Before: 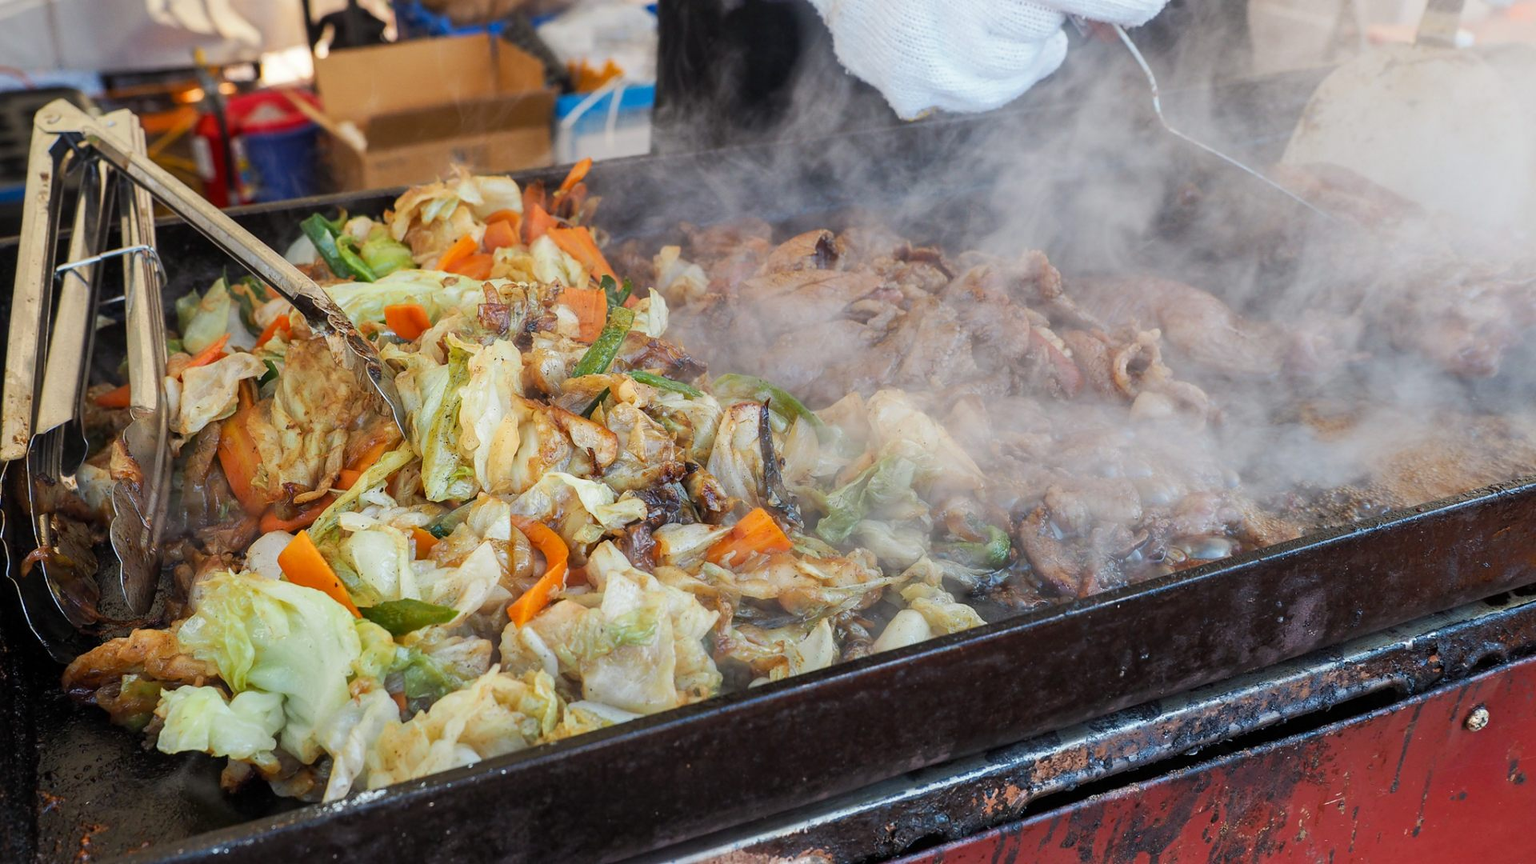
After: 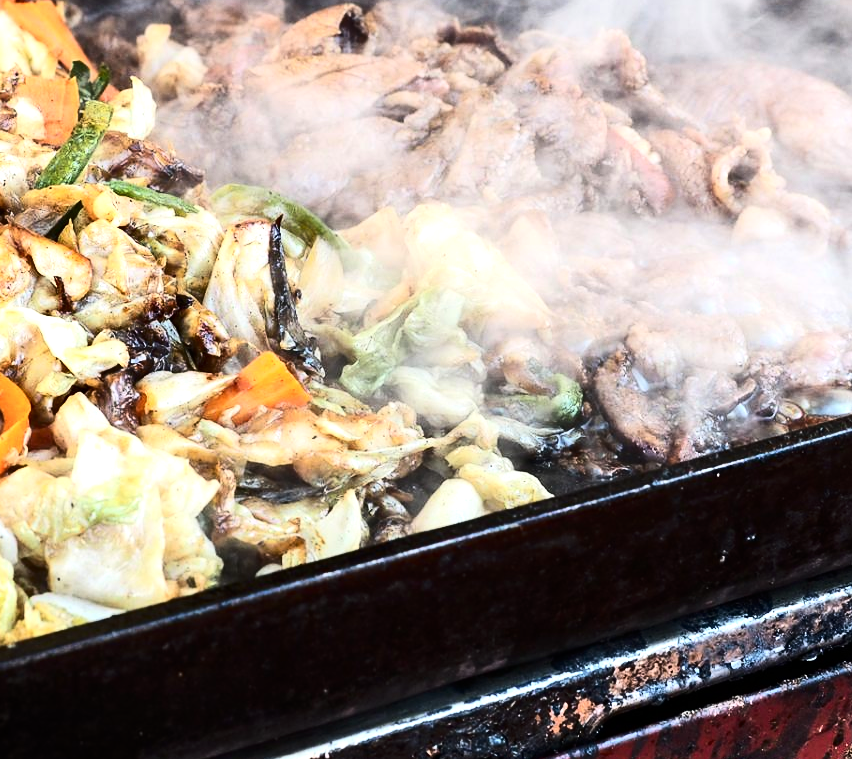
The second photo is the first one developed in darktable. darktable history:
contrast brightness saturation: contrast 0.28
crop: left 35.432%, top 26.233%, right 20.145%, bottom 3.432%
white balance: red 1, blue 1
tone equalizer: -8 EV -1.08 EV, -7 EV -1.01 EV, -6 EV -0.867 EV, -5 EV -0.578 EV, -3 EV 0.578 EV, -2 EV 0.867 EV, -1 EV 1.01 EV, +0 EV 1.08 EV, edges refinement/feathering 500, mask exposure compensation -1.57 EV, preserve details no
